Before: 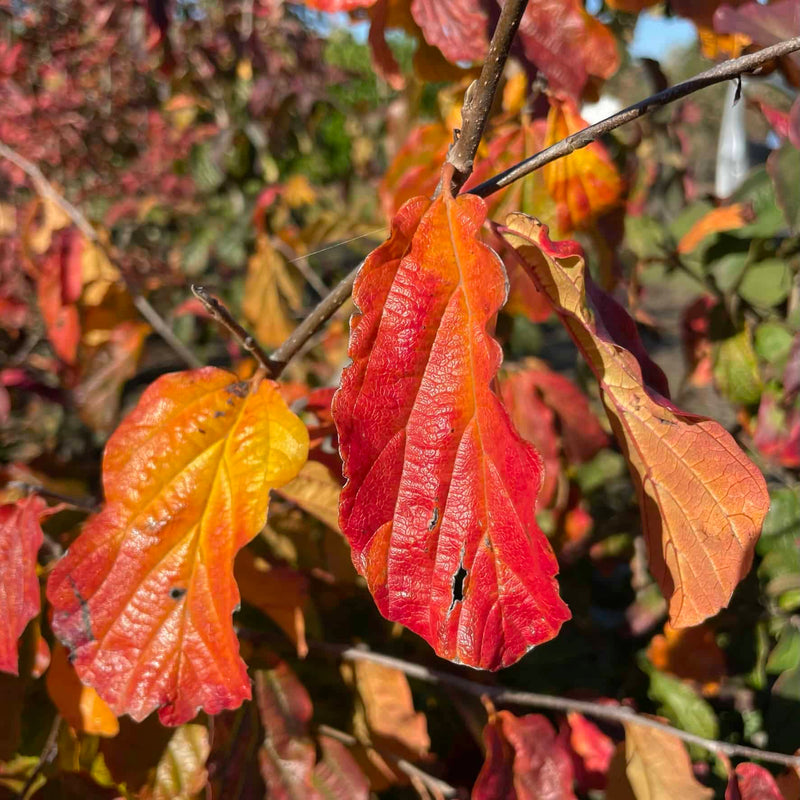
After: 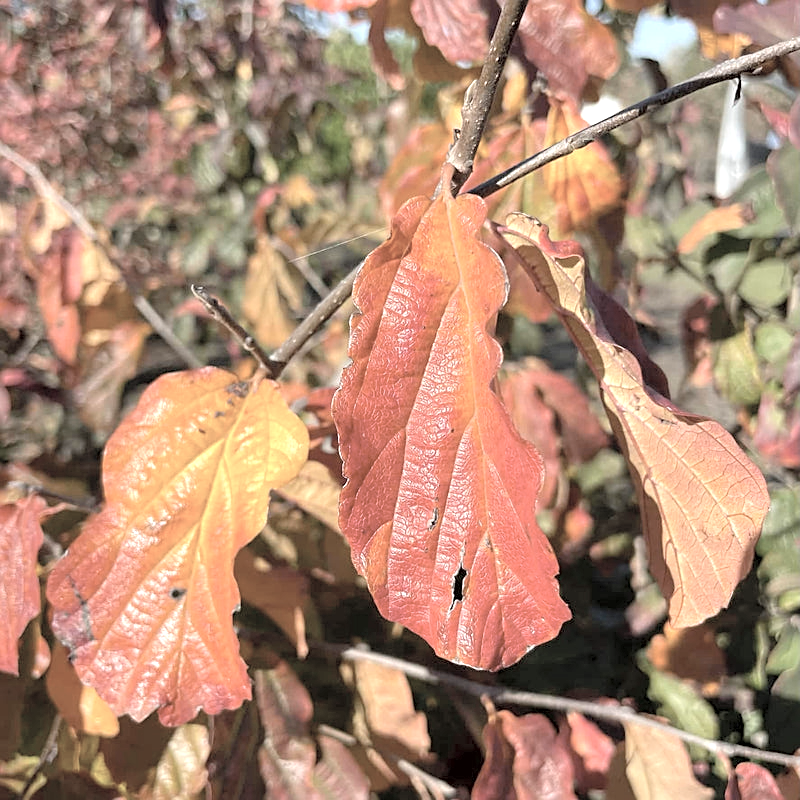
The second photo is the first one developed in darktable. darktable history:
exposure: black level correction 0.001, exposure 0.675 EV, compensate exposure bias true, compensate highlight preservation false
contrast brightness saturation: brightness 0.186, saturation -0.51
sharpen: amount 0.46
